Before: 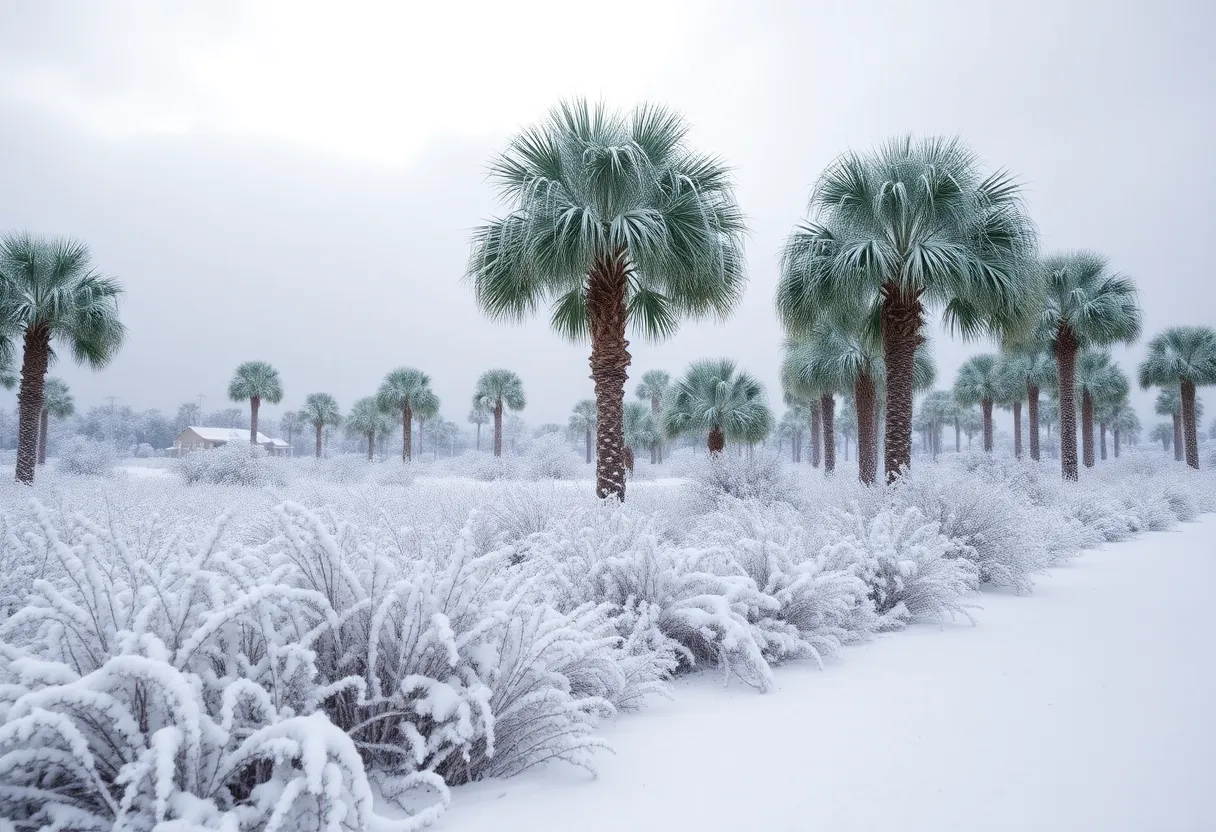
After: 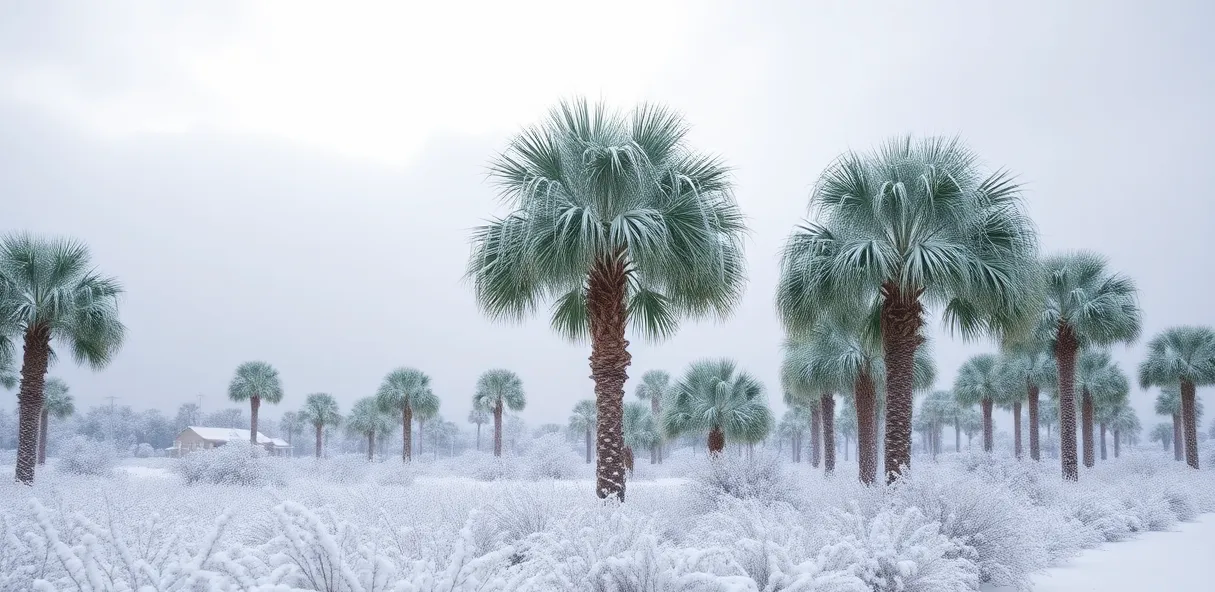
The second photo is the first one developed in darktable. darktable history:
contrast brightness saturation: contrast -0.107
exposure: black level correction 0, exposure 0.2 EV, compensate highlight preservation false
crop: right 0%, bottom 28.796%
color calibration: illuminant same as pipeline (D50), adaptation XYZ, x 0.345, y 0.358, temperature 5018.83 K
